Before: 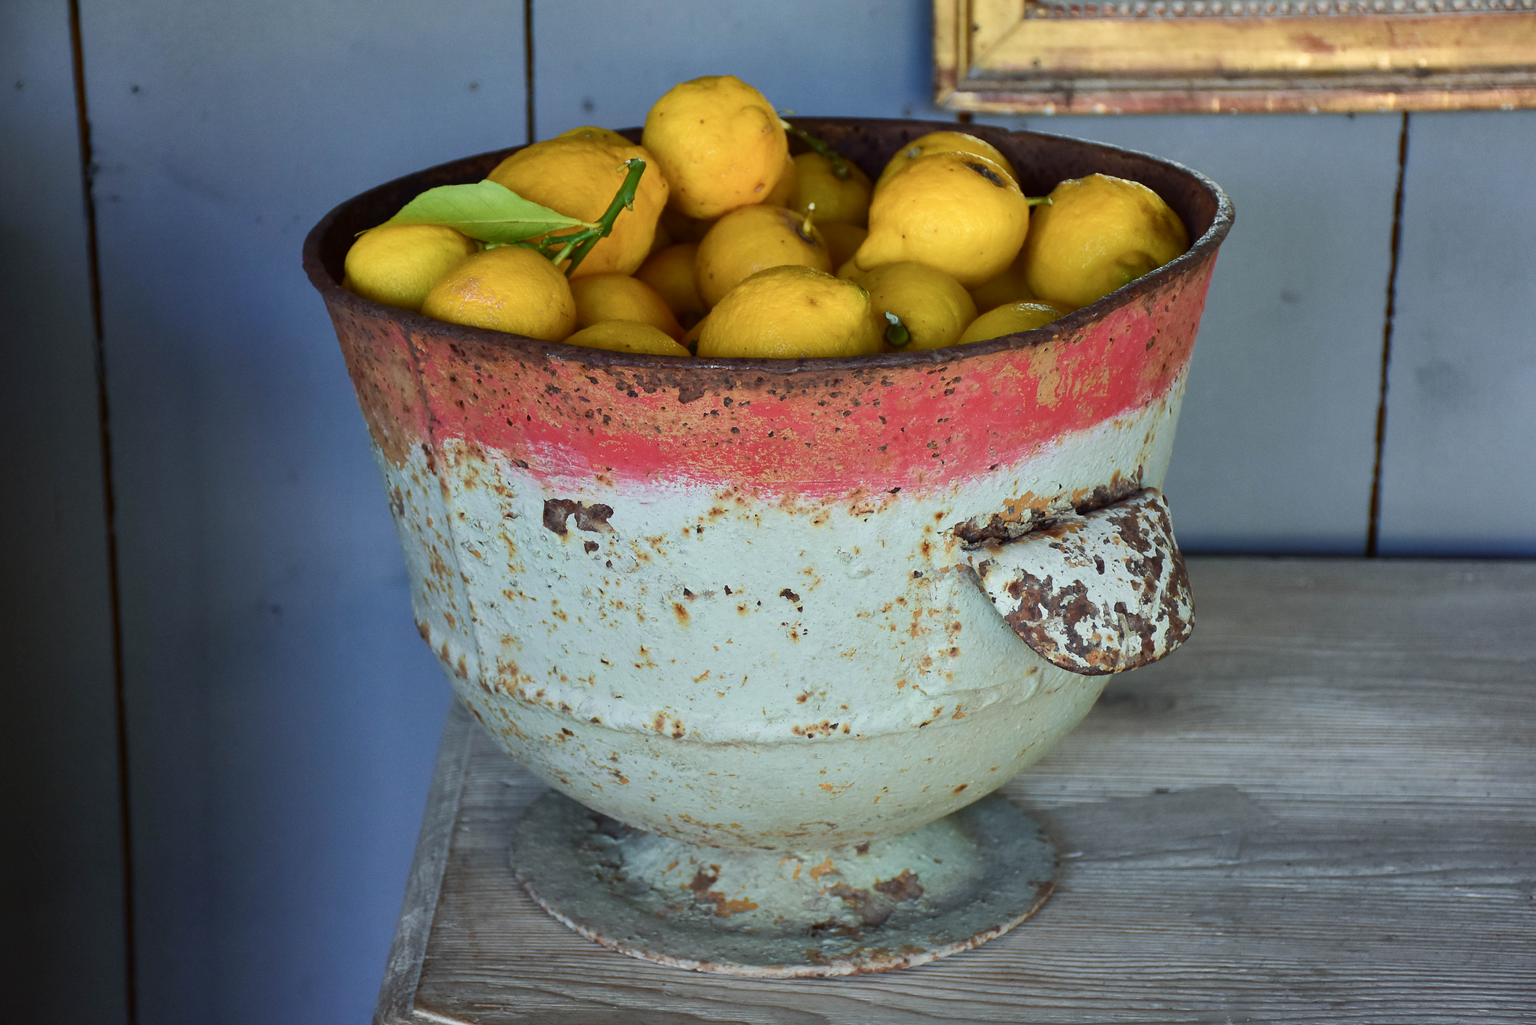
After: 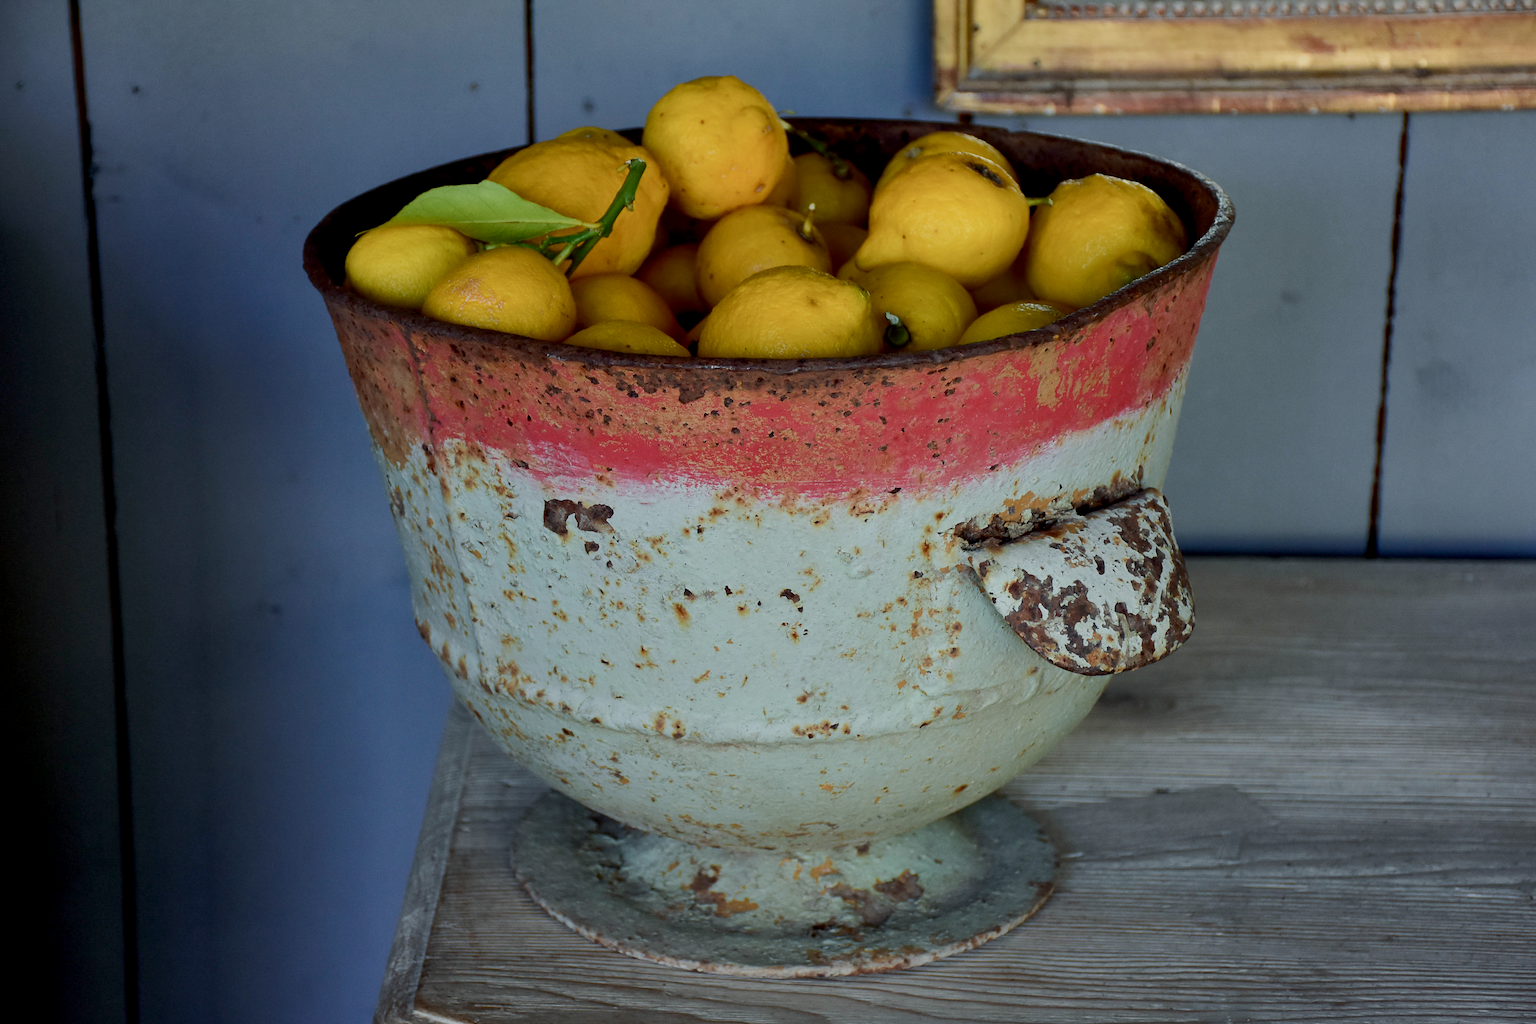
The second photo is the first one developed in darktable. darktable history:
exposure: black level correction 0.011, exposure -0.479 EV, compensate highlight preservation false
